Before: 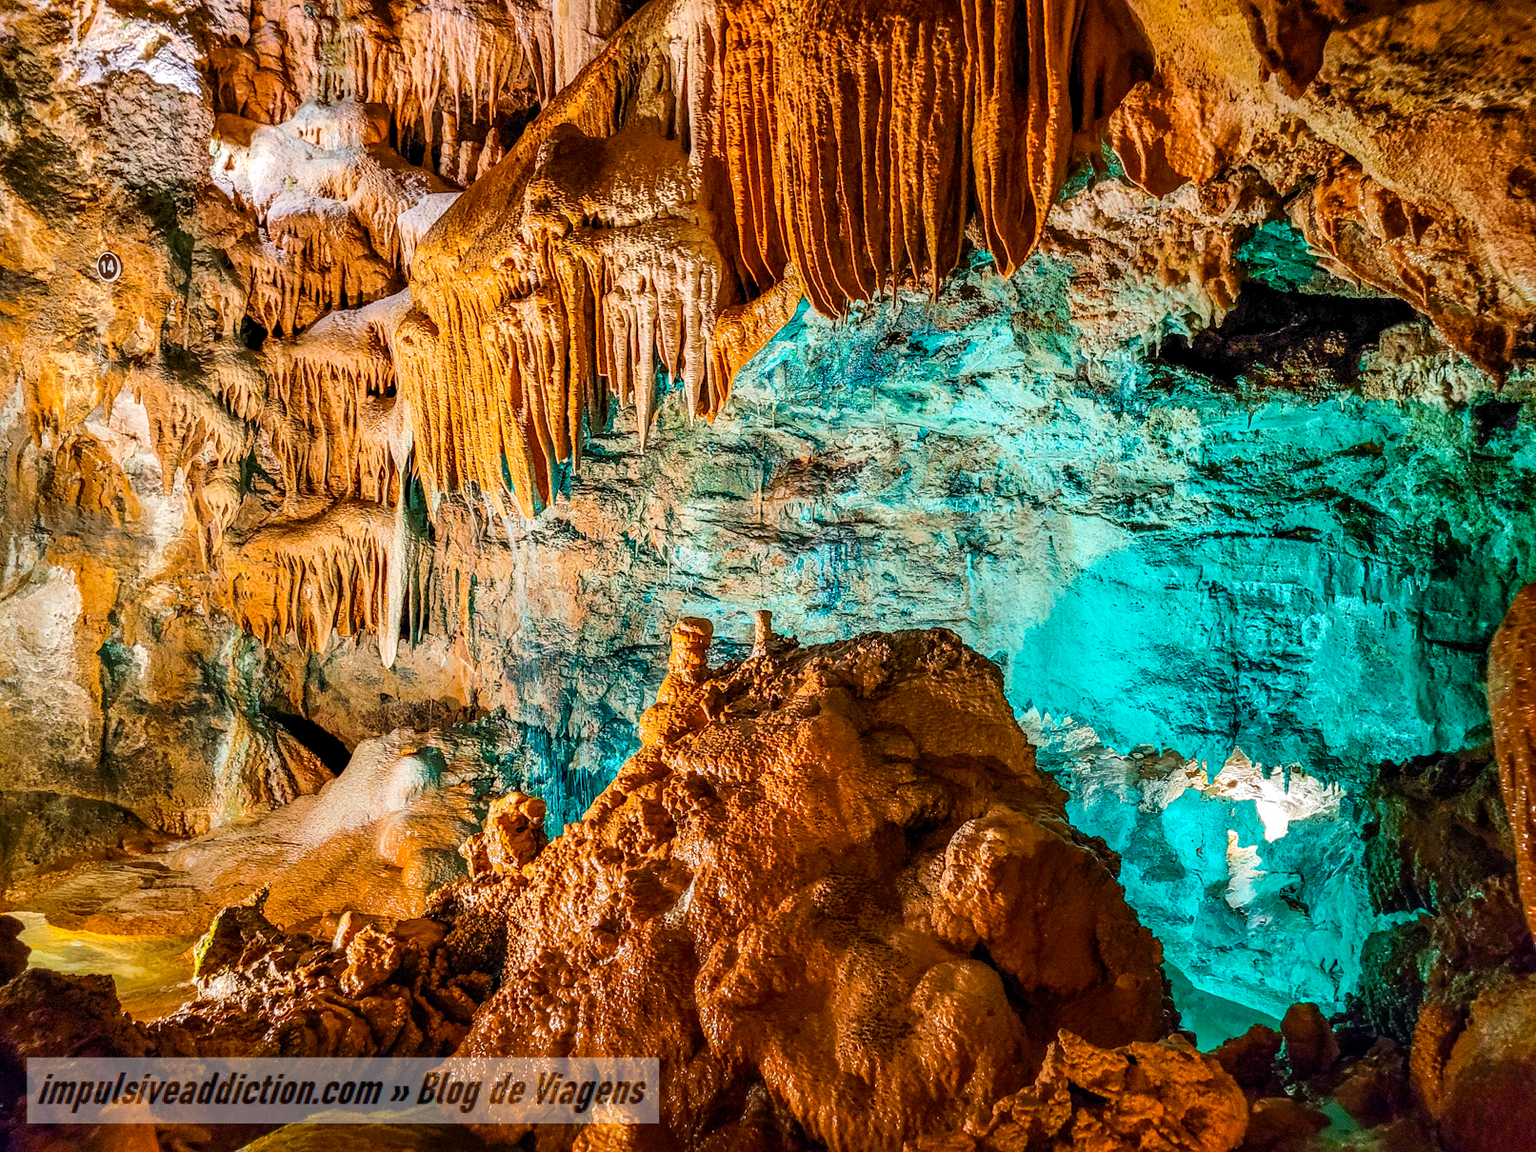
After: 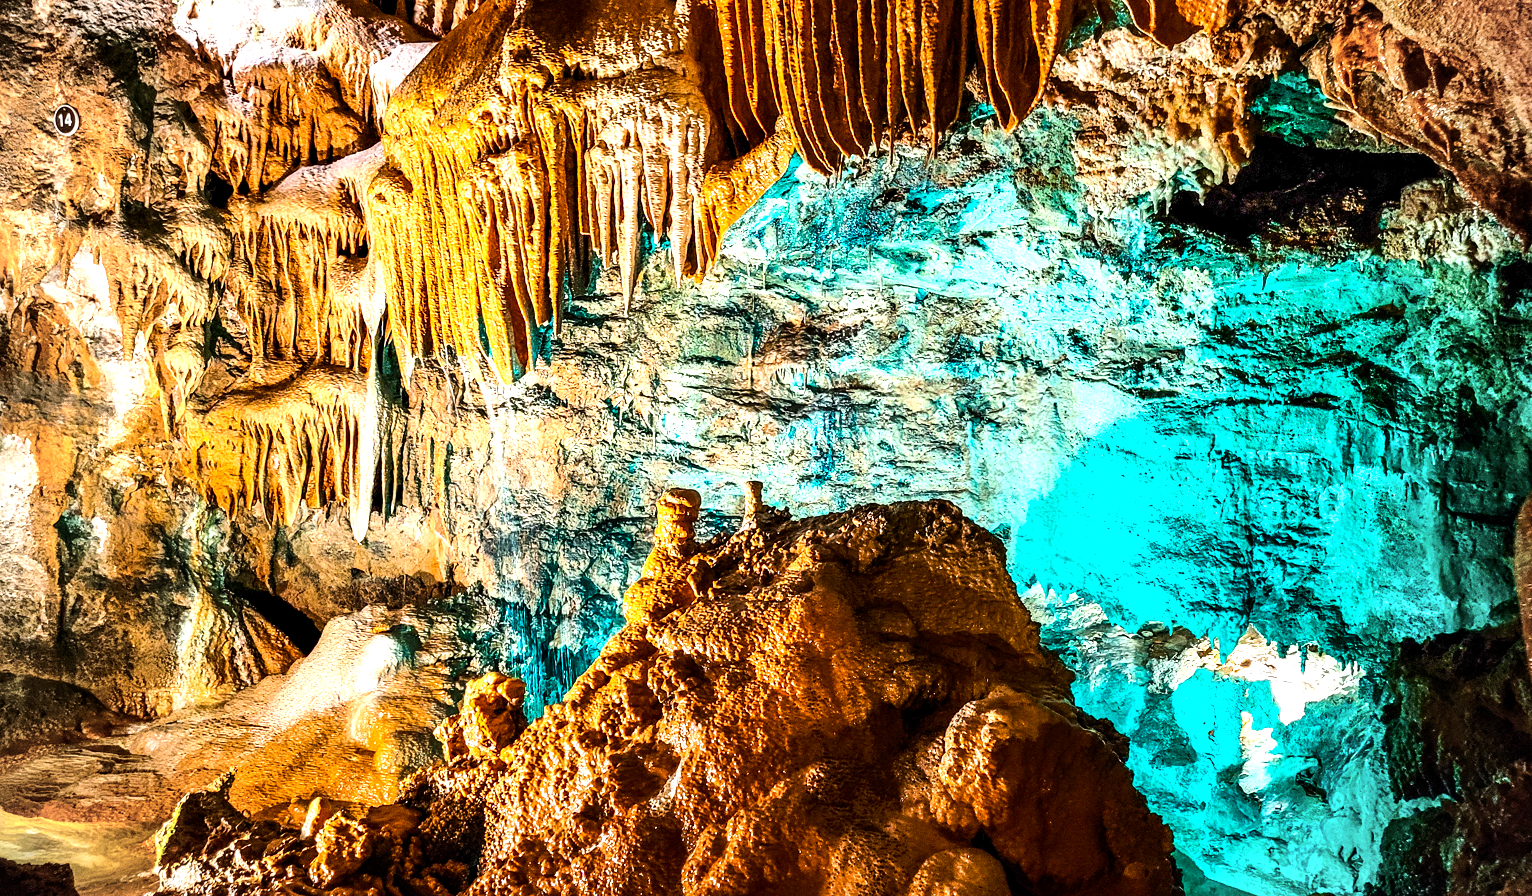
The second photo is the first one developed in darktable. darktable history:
vignetting: fall-off radius 60.92%
crop and rotate: left 2.991%, top 13.302%, right 1.981%, bottom 12.636%
tone equalizer: -8 EV -1.08 EV, -7 EV -1.01 EV, -6 EV -0.867 EV, -5 EV -0.578 EV, -3 EV 0.578 EV, -2 EV 0.867 EV, -1 EV 1.01 EV, +0 EV 1.08 EV, edges refinement/feathering 500, mask exposure compensation -1.57 EV, preserve details no
